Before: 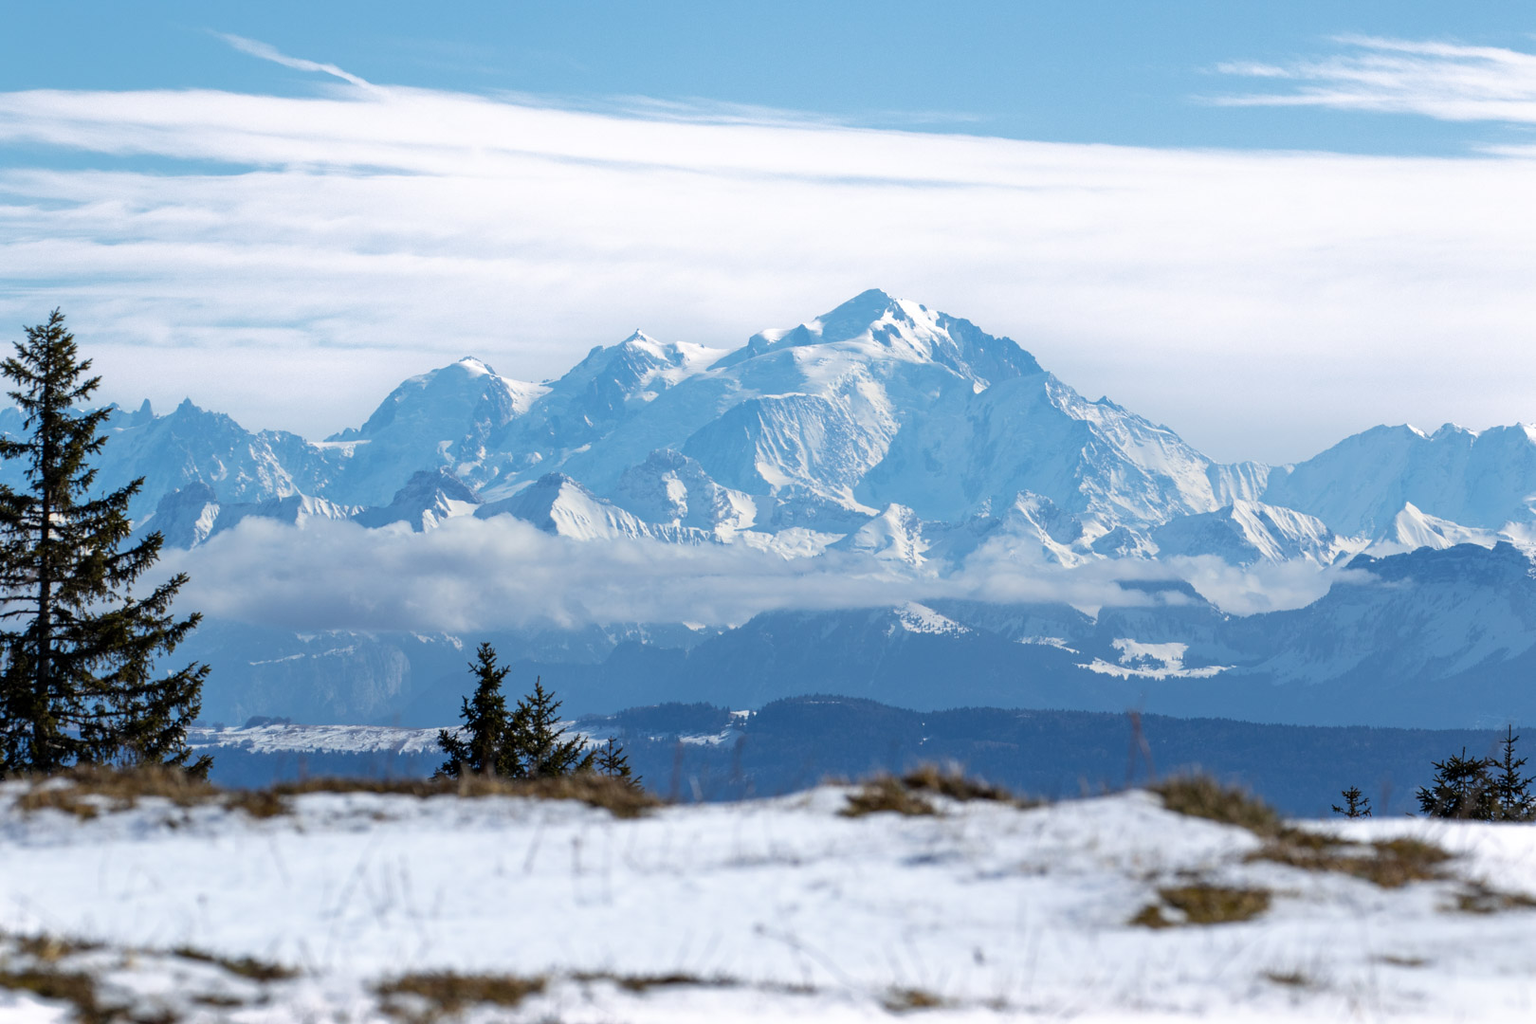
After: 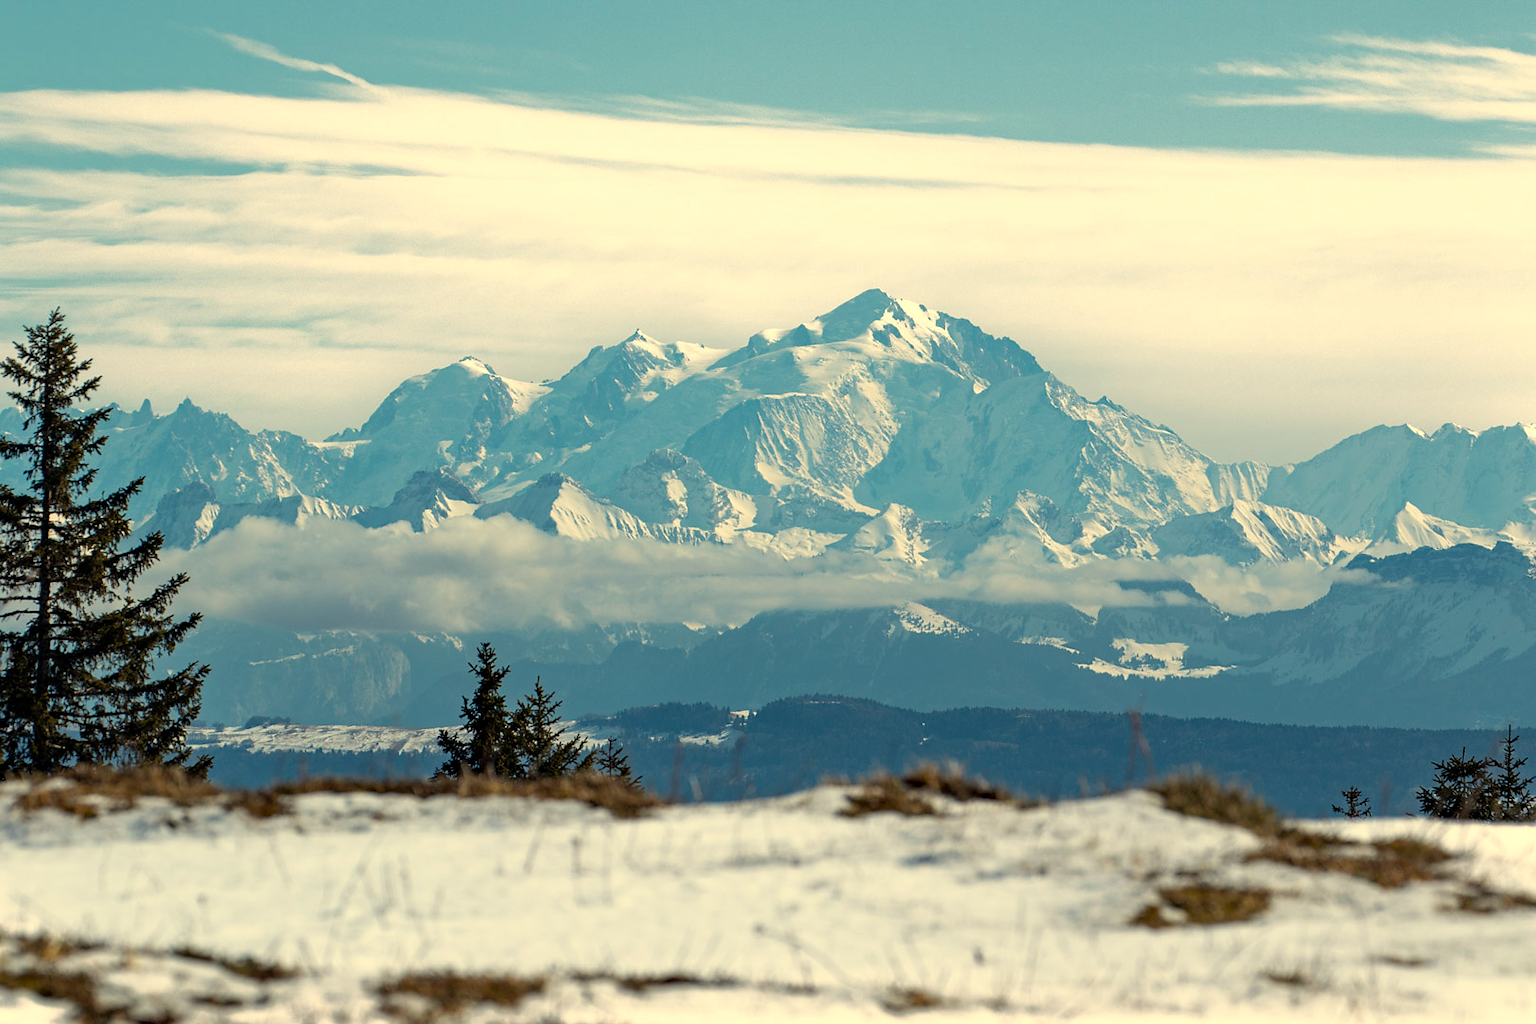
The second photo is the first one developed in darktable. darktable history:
white balance: red 1.08, blue 0.791
sharpen: radius 1, threshold 1
haze removal: compatibility mode true, adaptive false
